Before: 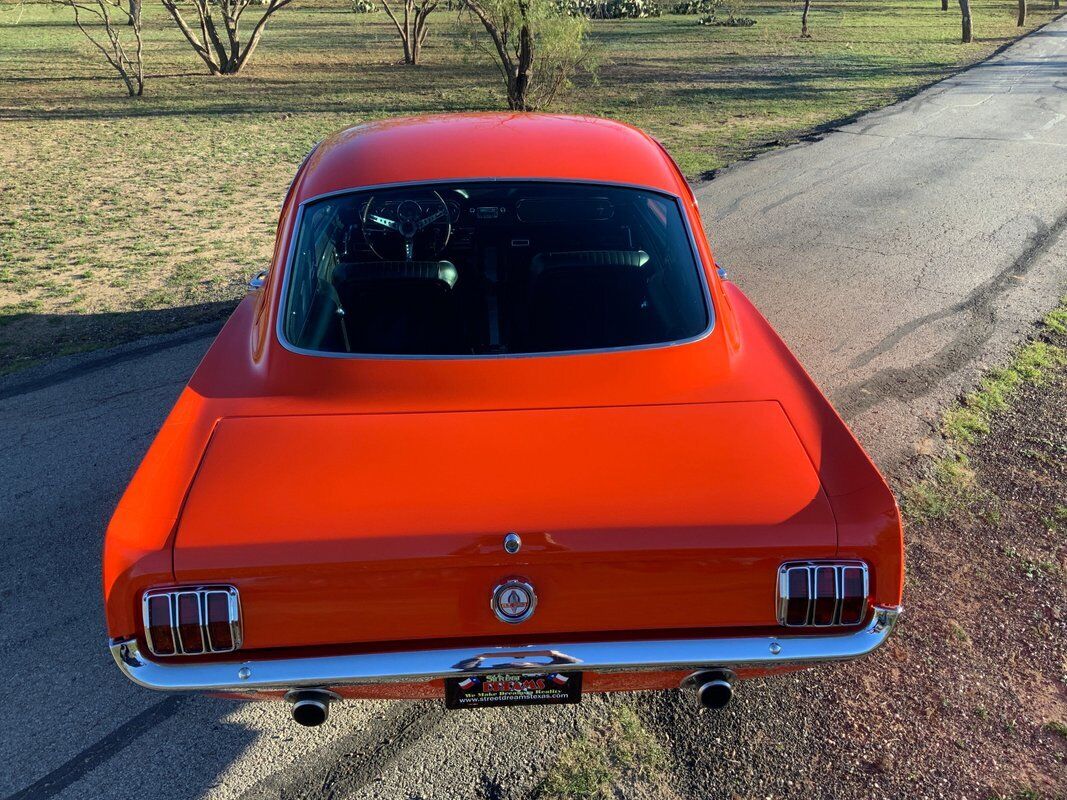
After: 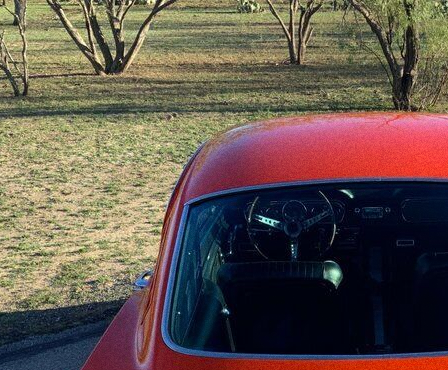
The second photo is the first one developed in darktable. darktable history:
crop and rotate: left 10.817%, top 0.062%, right 47.194%, bottom 53.626%
grain: coarseness 0.09 ISO
